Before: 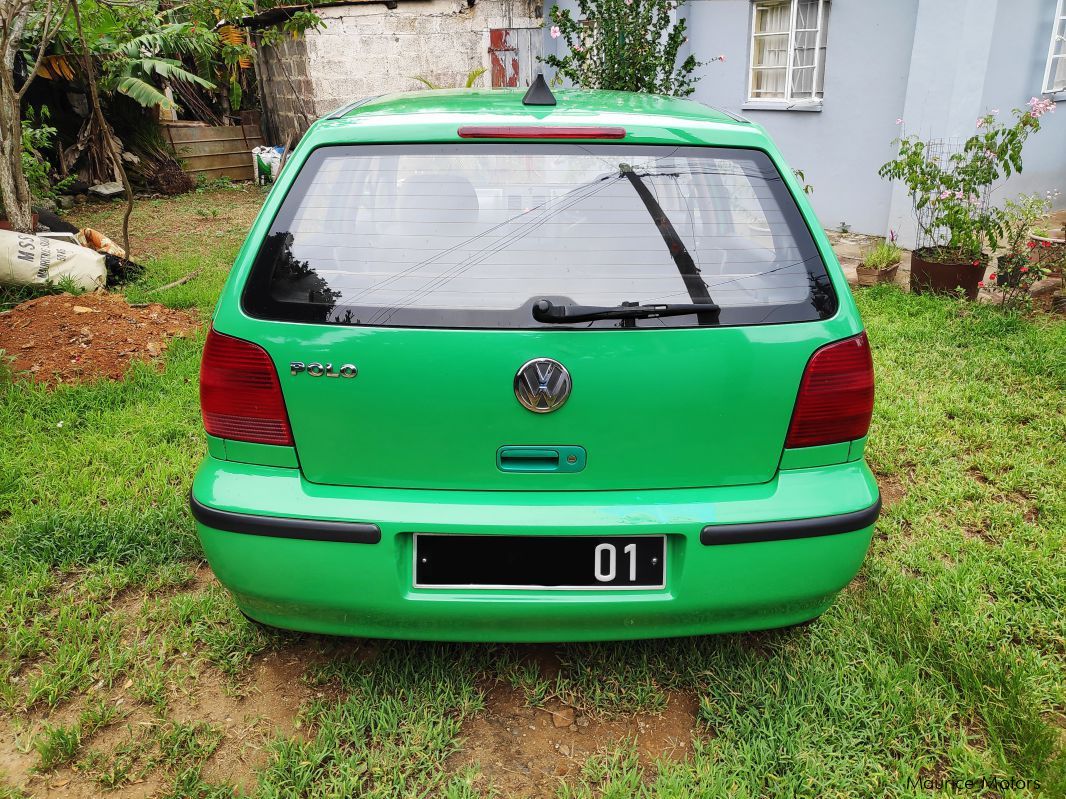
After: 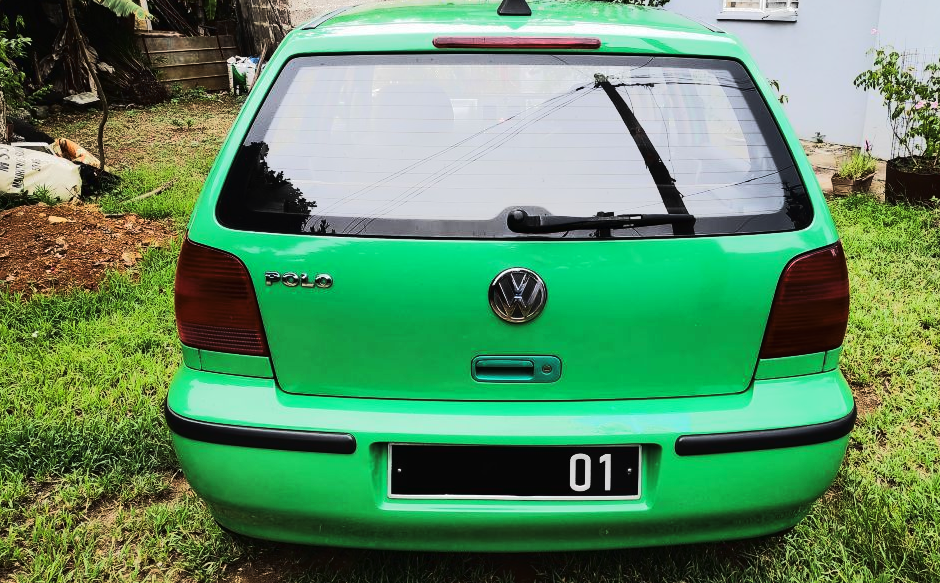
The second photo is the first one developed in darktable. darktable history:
crop and rotate: left 2.346%, top 11.28%, right 9.408%, bottom 15.671%
tone curve: curves: ch0 [(0, 0) (0.003, 0.011) (0.011, 0.014) (0.025, 0.018) (0.044, 0.023) (0.069, 0.028) (0.1, 0.031) (0.136, 0.039) (0.177, 0.056) (0.224, 0.081) (0.277, 0.129) (0.335, 0.188) (0.399, 0.256) (0.468, 0.367) (0.543, 0.514) (0.623, 0.684) (0.709, 0.785) (0.801, 0.846) (0.898, 0.884) (1, 1)], color space Lab, linked channels, preserve colors none
